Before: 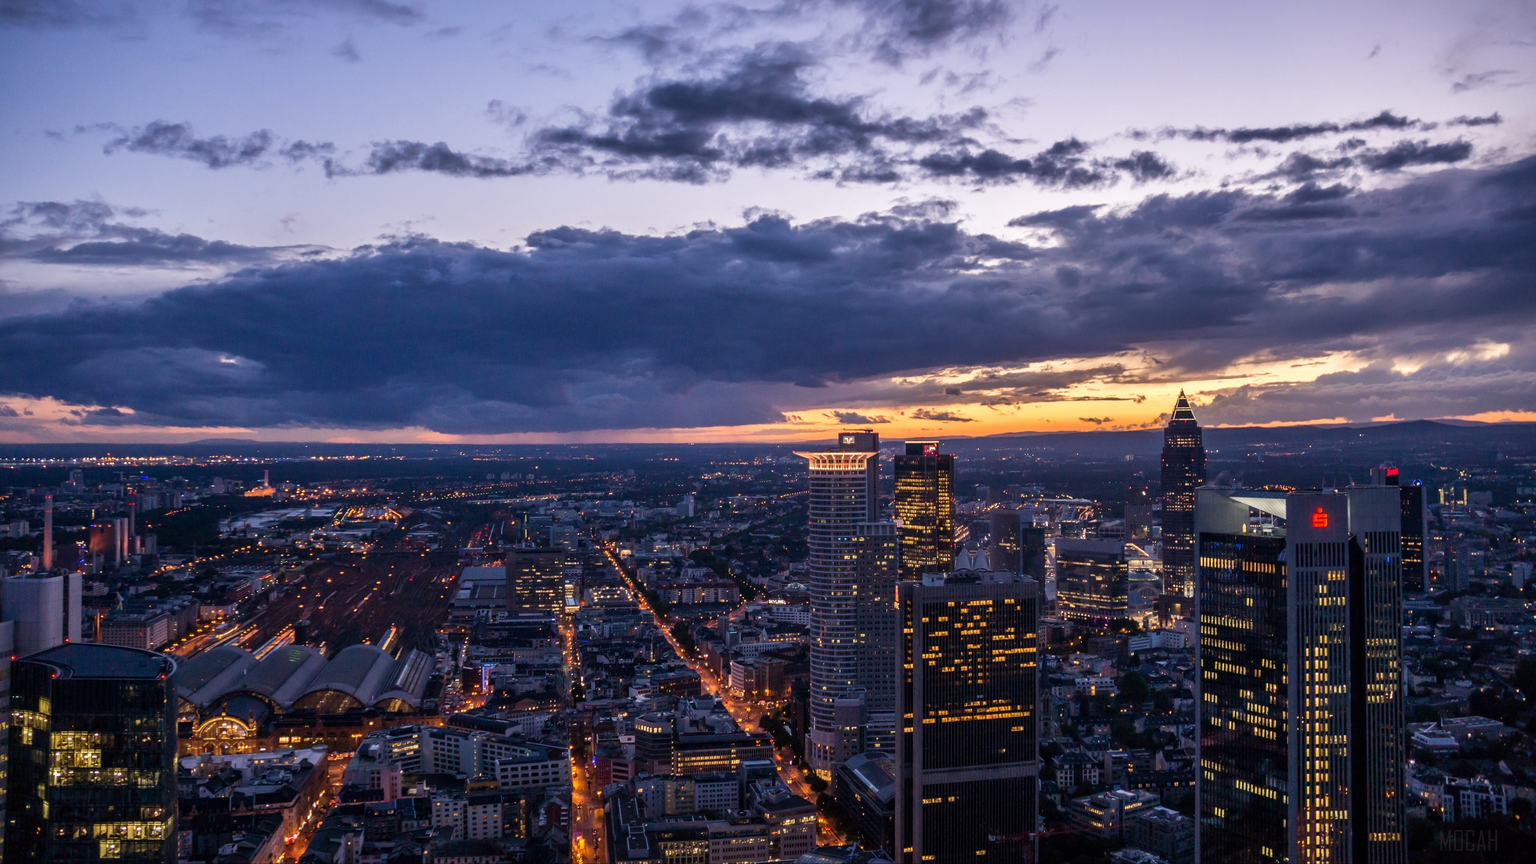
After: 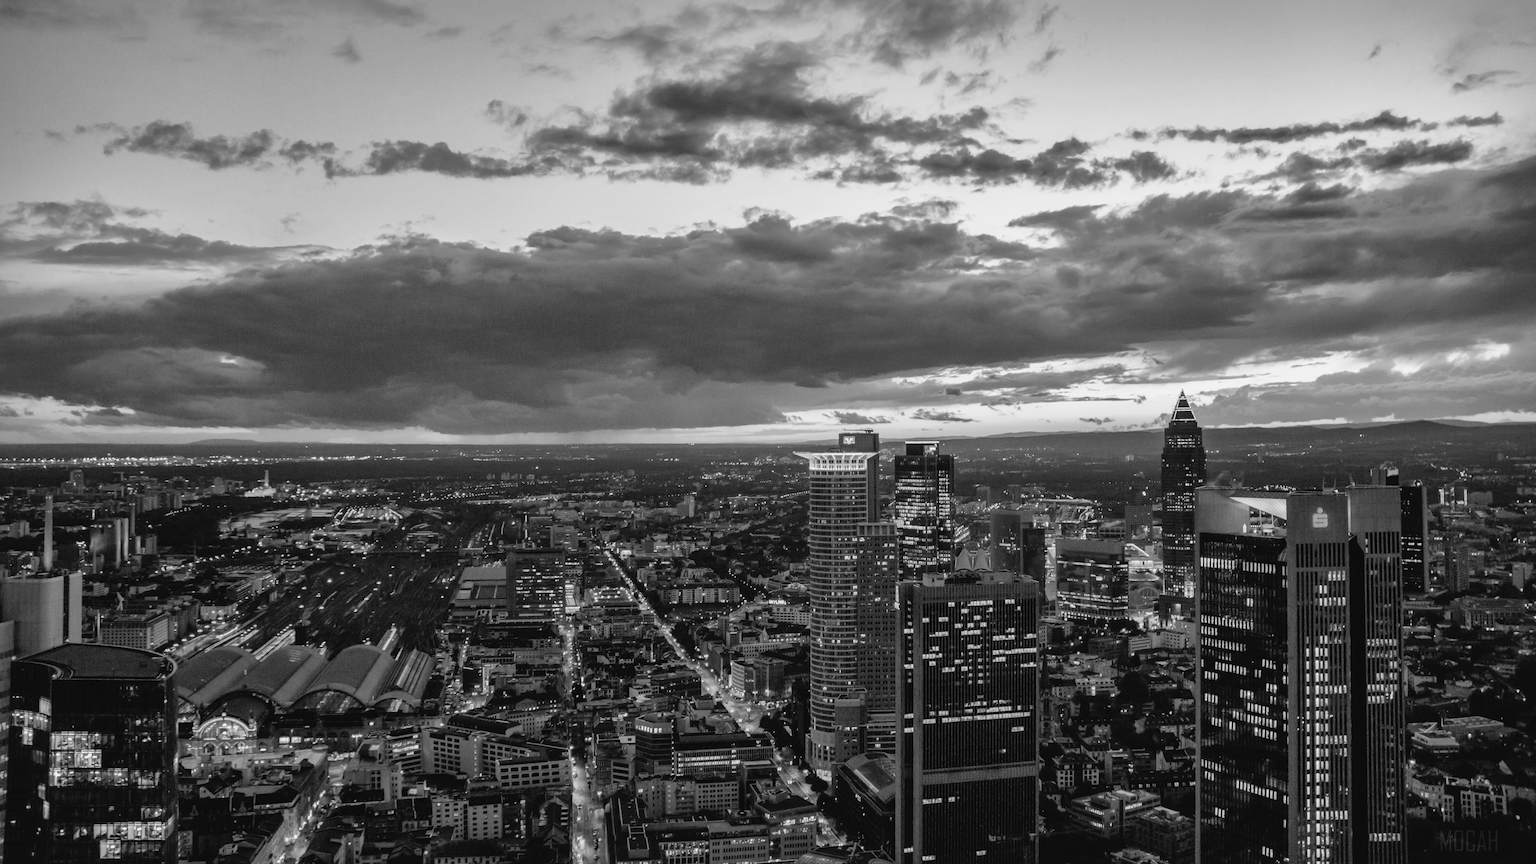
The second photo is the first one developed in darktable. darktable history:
contrast brightness saturation: contrast -0.1, brightness 0.05, saturation 0.08
shadows and highlights: shadows 40, highlights -60
tone curve: curves: ch0 [(0, 0.016) (0.11, 0.039) (0.259, 0.235) (0.383, 0.437) (0.499, 0.597) (0.733, 0.867) (0.843, 0.948) (1, 1)], color space Lab, linked channels, preserve colors none
monochrome: a 32, b 64, size 2.3
